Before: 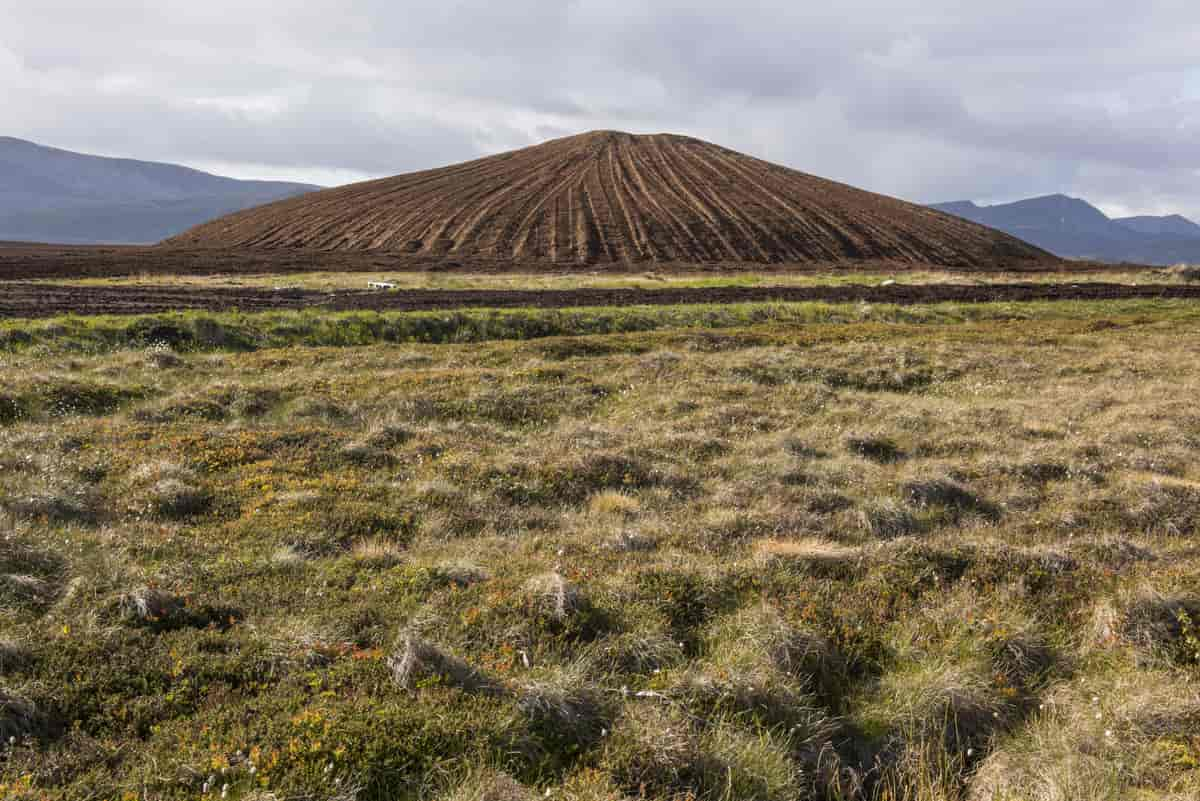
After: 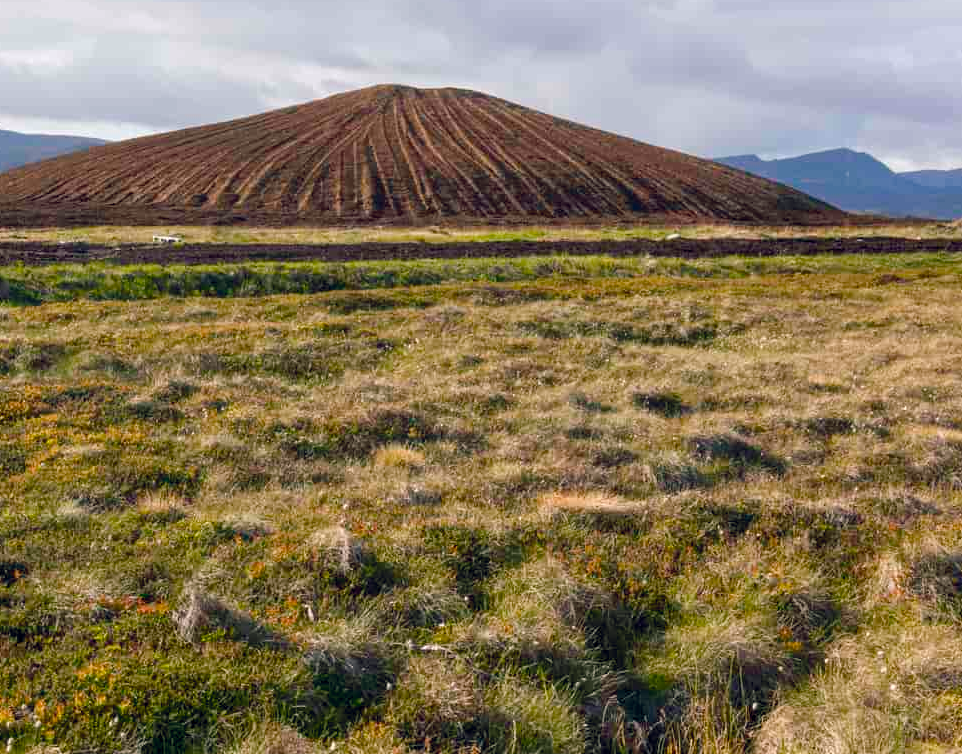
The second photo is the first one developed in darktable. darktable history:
color balance rgb: shadows lift › chroma 5.416%, shadows lift › hue 238.87°, highlights gain › chroma 0.118%, highlights gain › hue 330.53°, global offset › chroma 0.06%, global offset › hue 253.58°, perceptual saturation grading › global saturation 20%, perceptual saturation grading › highlights -25.432%, perceptual saturation grading › shadows 26.157%, global vibrance 15.582%
crop and rotate: left 17.968%, top 5.844%, right 1.842%
